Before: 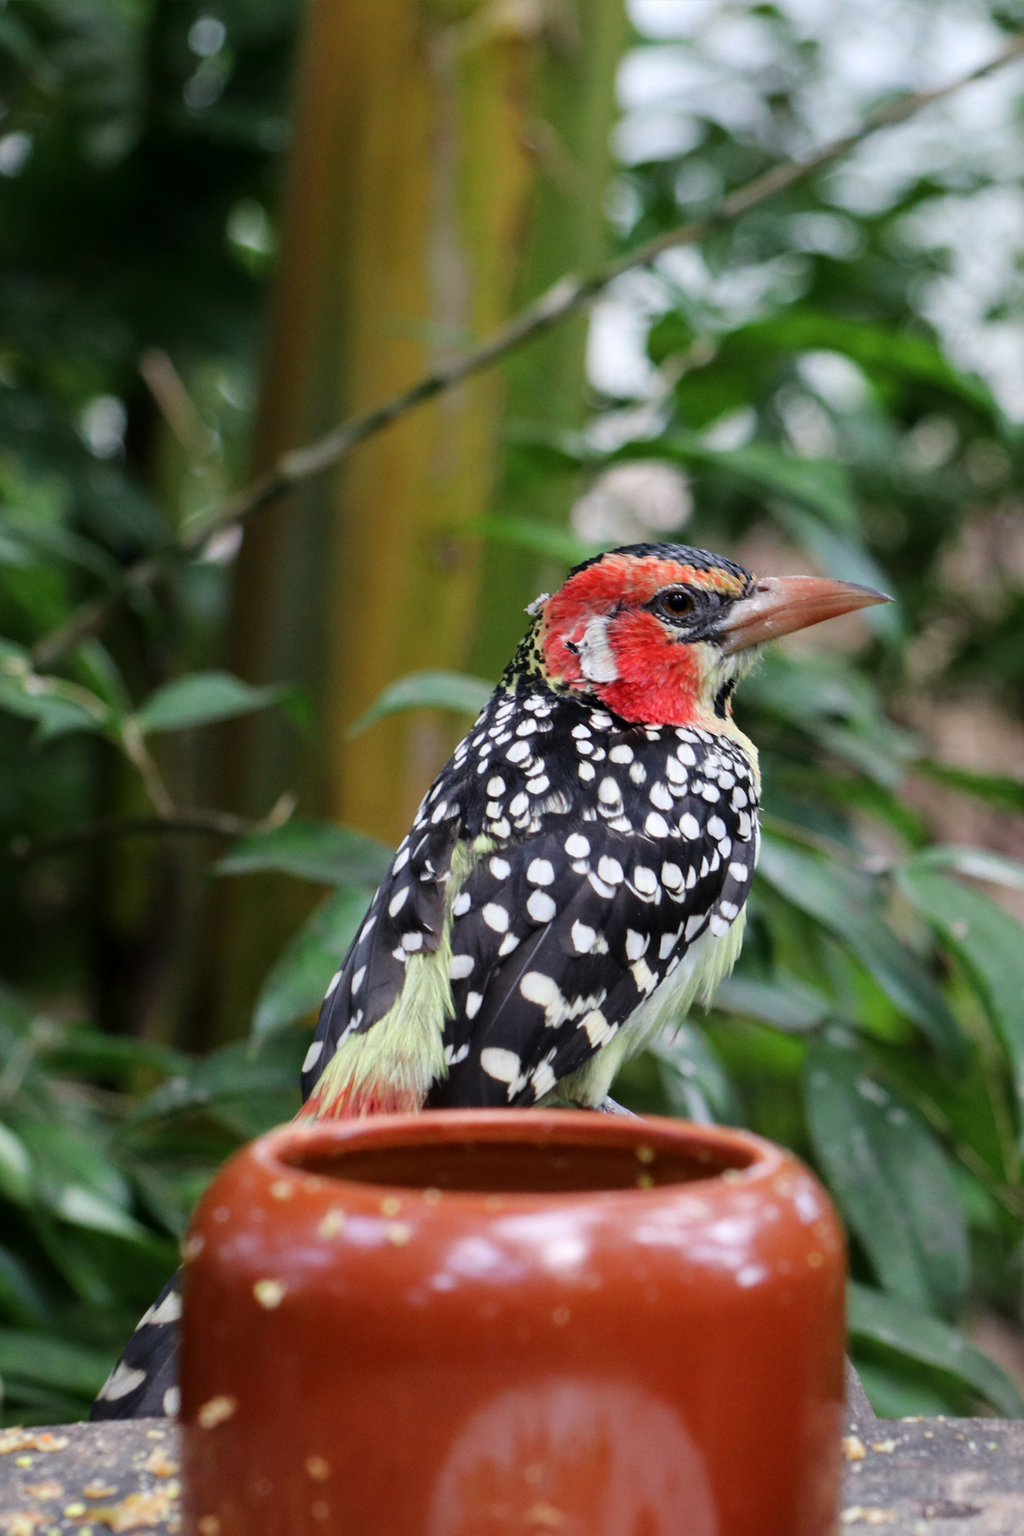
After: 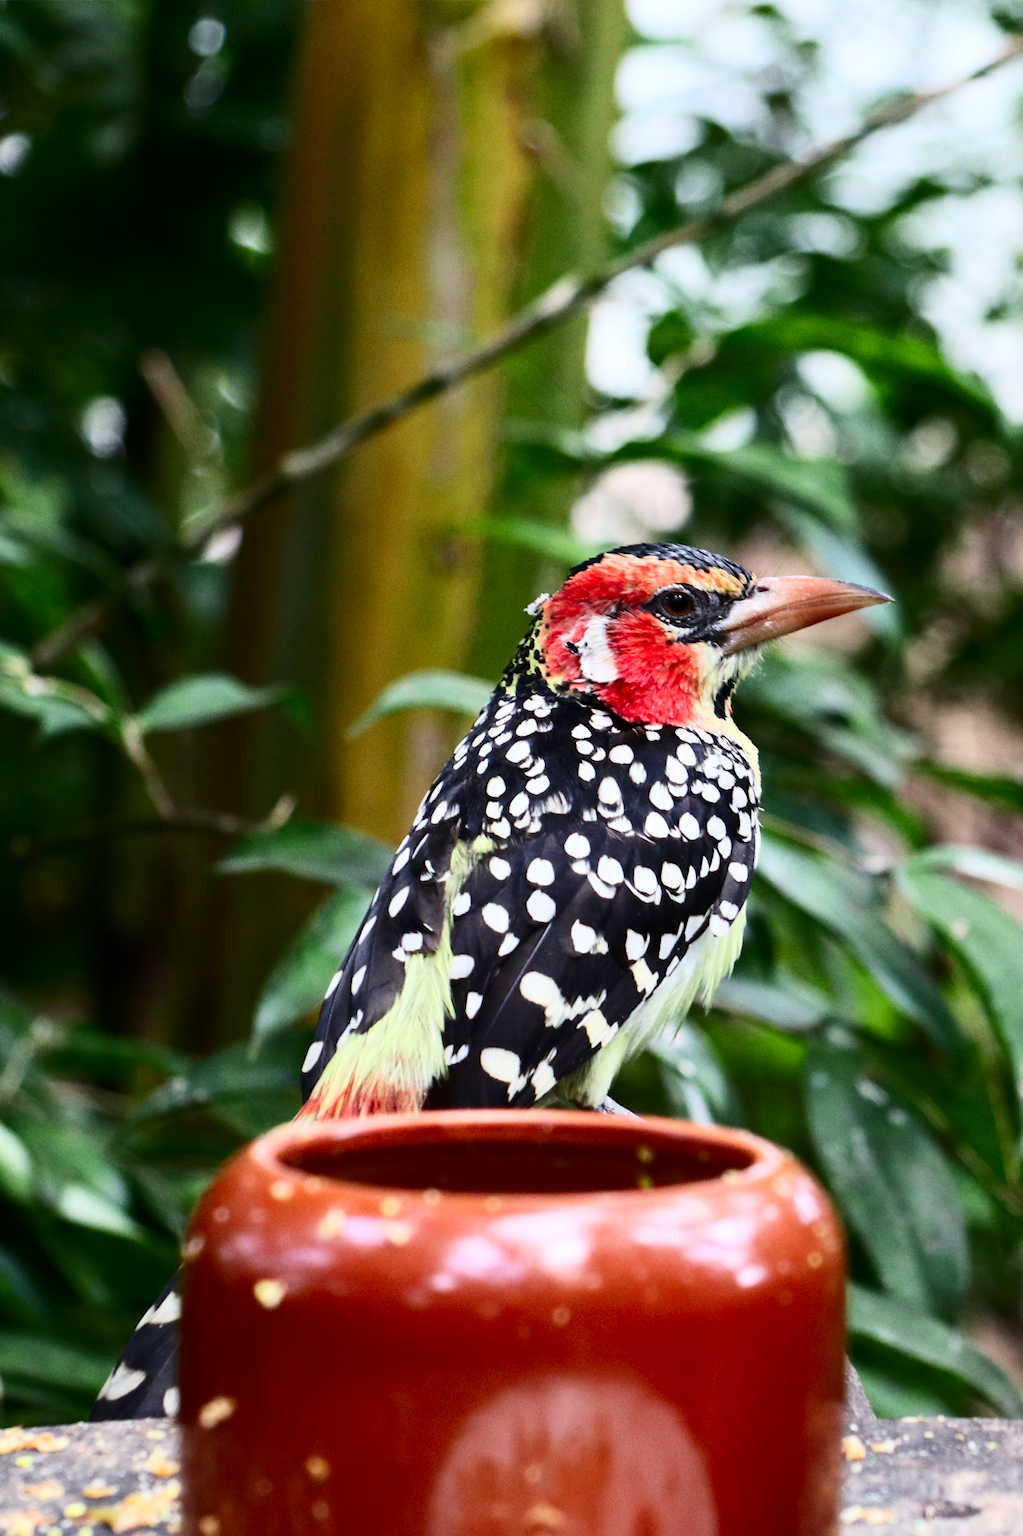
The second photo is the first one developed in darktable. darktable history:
contrast brightness saturation: contrast 0.401, brightness 0.113, saturation 0.21
